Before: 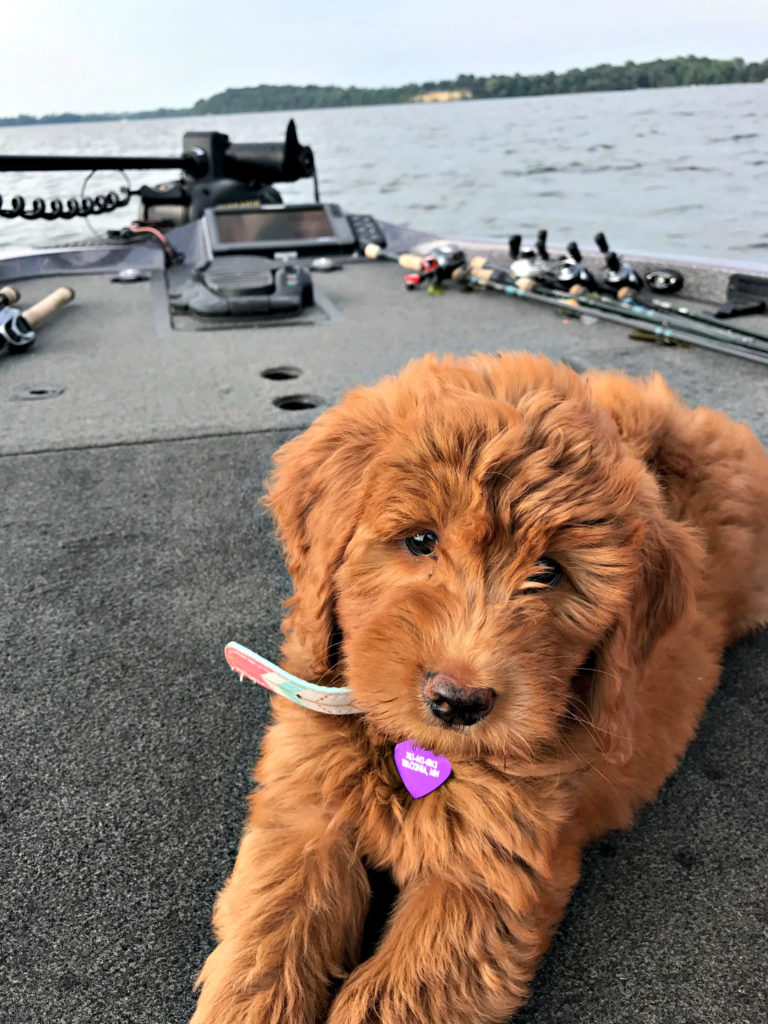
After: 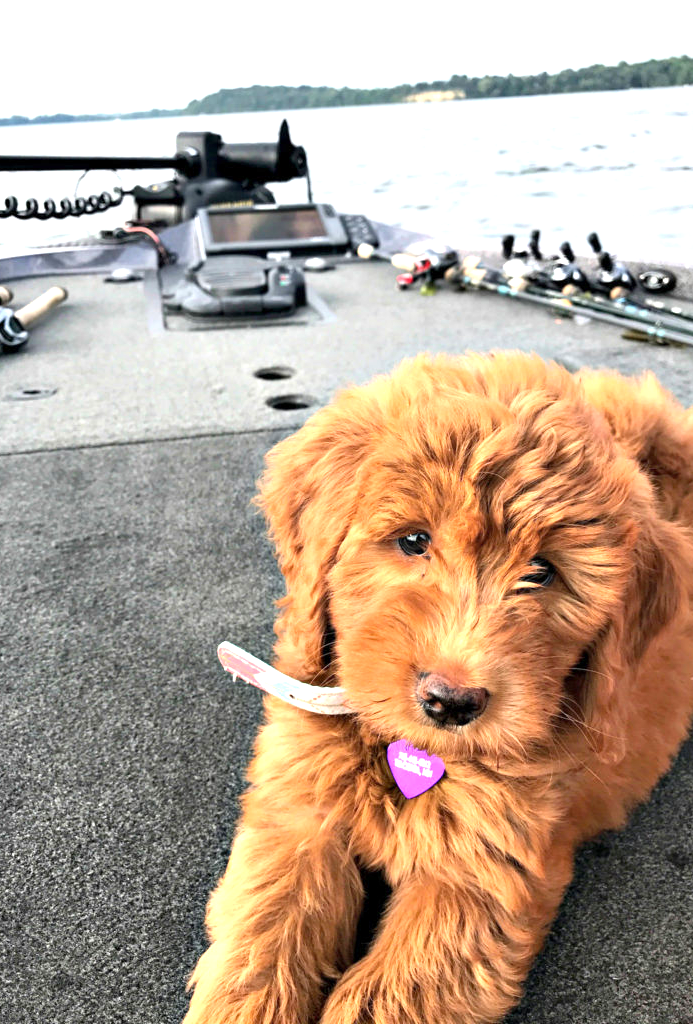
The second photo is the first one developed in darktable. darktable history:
crop and rotate: left 0.924%, right 8.749%
vignetting: fall-off start 91.98%, saturation 0.383
exposure: exposure 1 EV, compensate highlight preservation false
